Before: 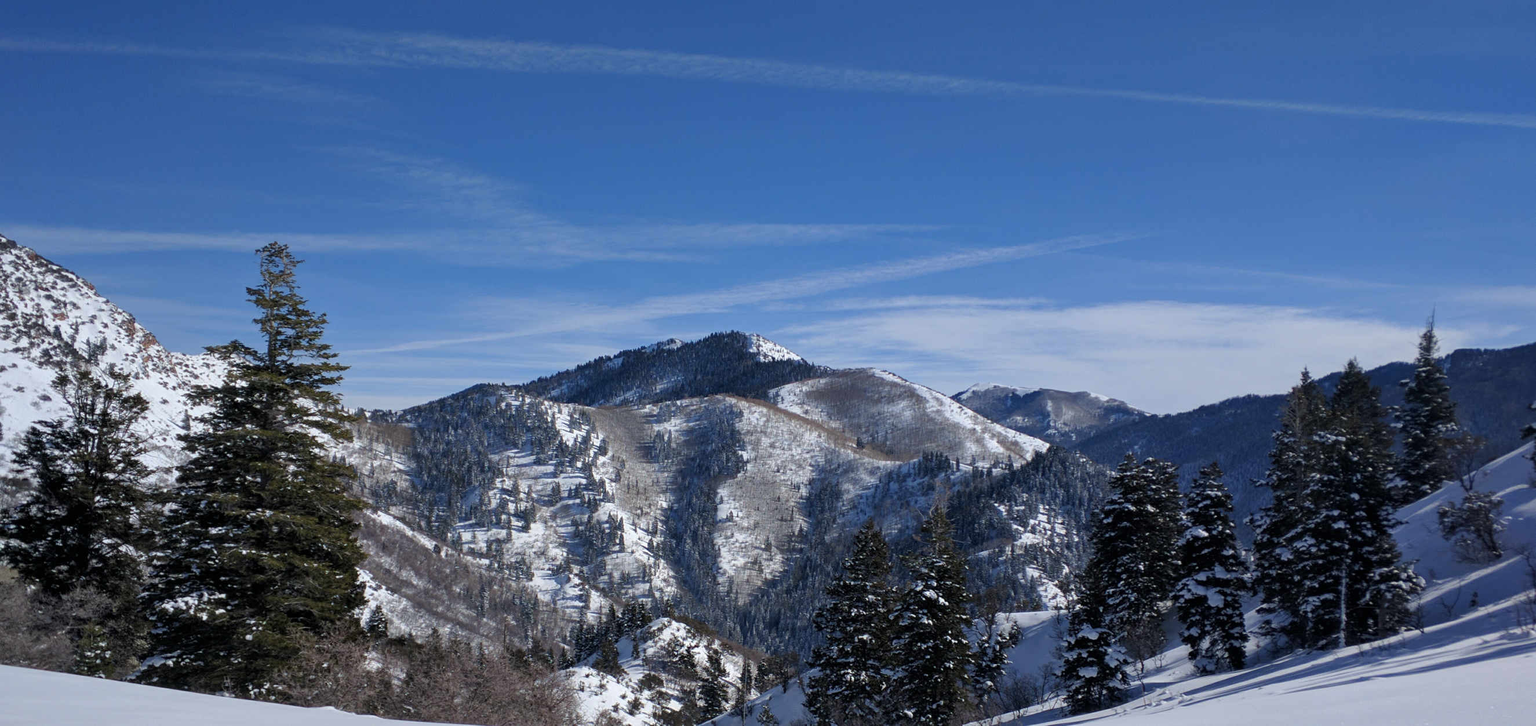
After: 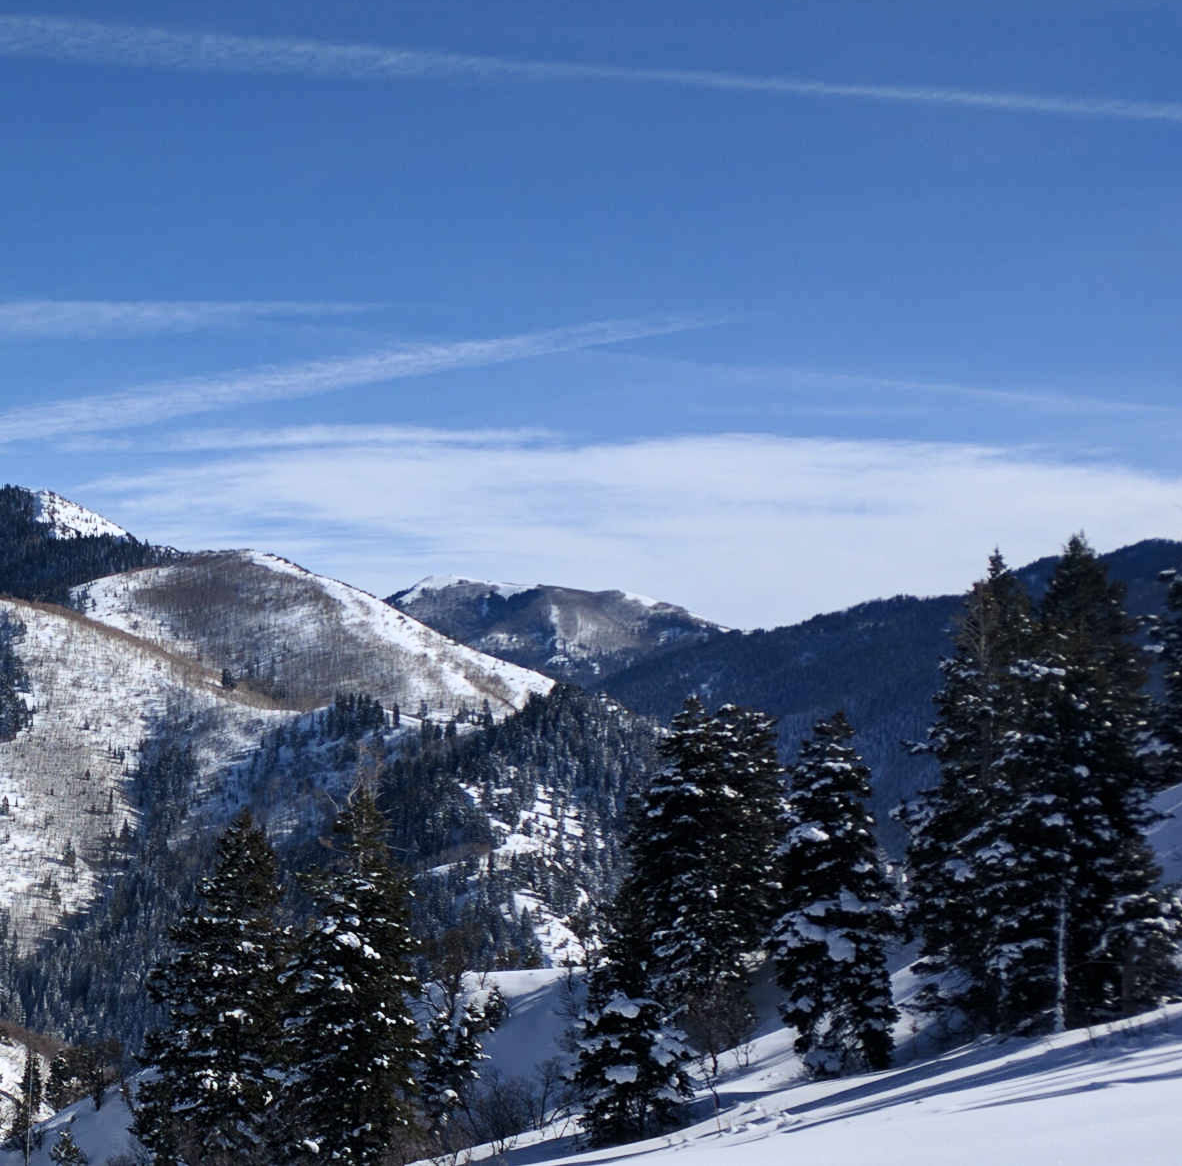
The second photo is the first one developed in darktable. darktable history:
crop: left 47.426%, top 6.867%, right 7.948%
contrast brightness saturation: contrast 0.243, brightness 0.088
